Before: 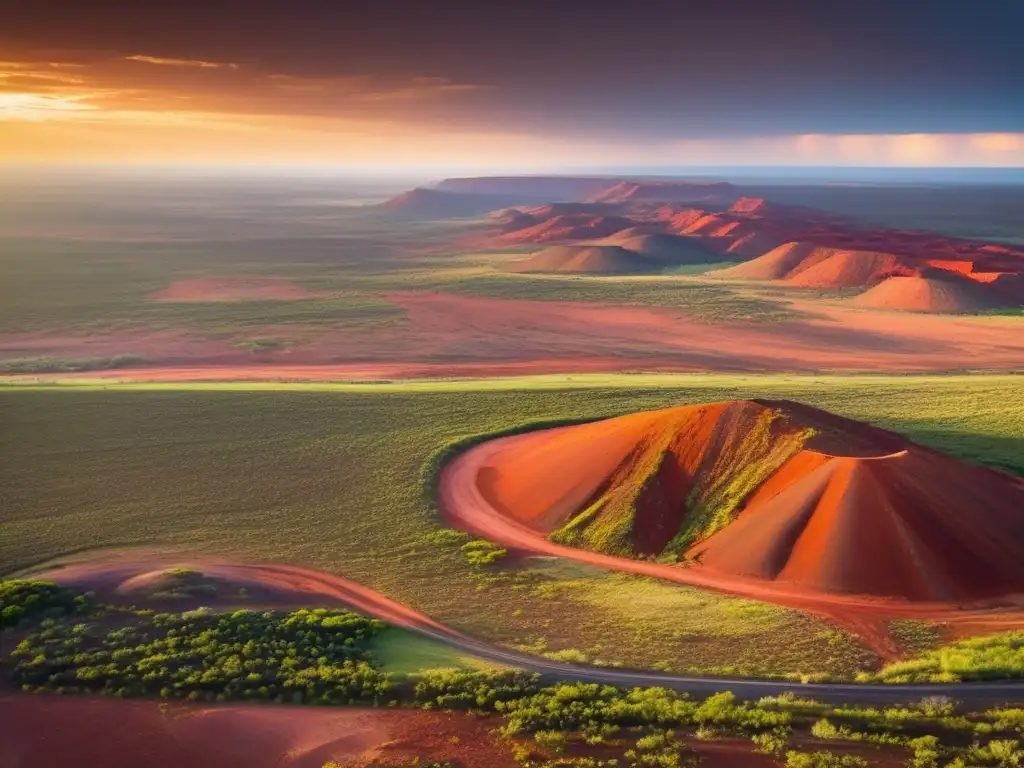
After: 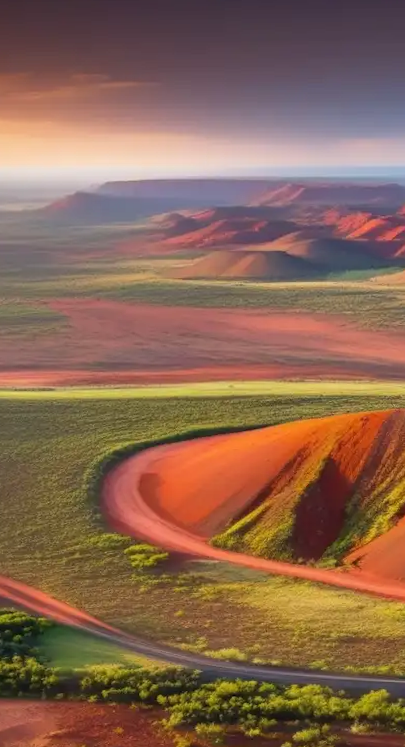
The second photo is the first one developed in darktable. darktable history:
crop: left 31.229%, right 27.105%
rotate and perspective: rotation 0.074°, lens shift (vertical) 0.096, lens shift (horizontal) -0.041, crop left 0.043, crop right 0.952, crop top 0.024, crop bottom 0.979
shadows and highlights: shadows 20.91, highlights -35.45, soften with gaussian
